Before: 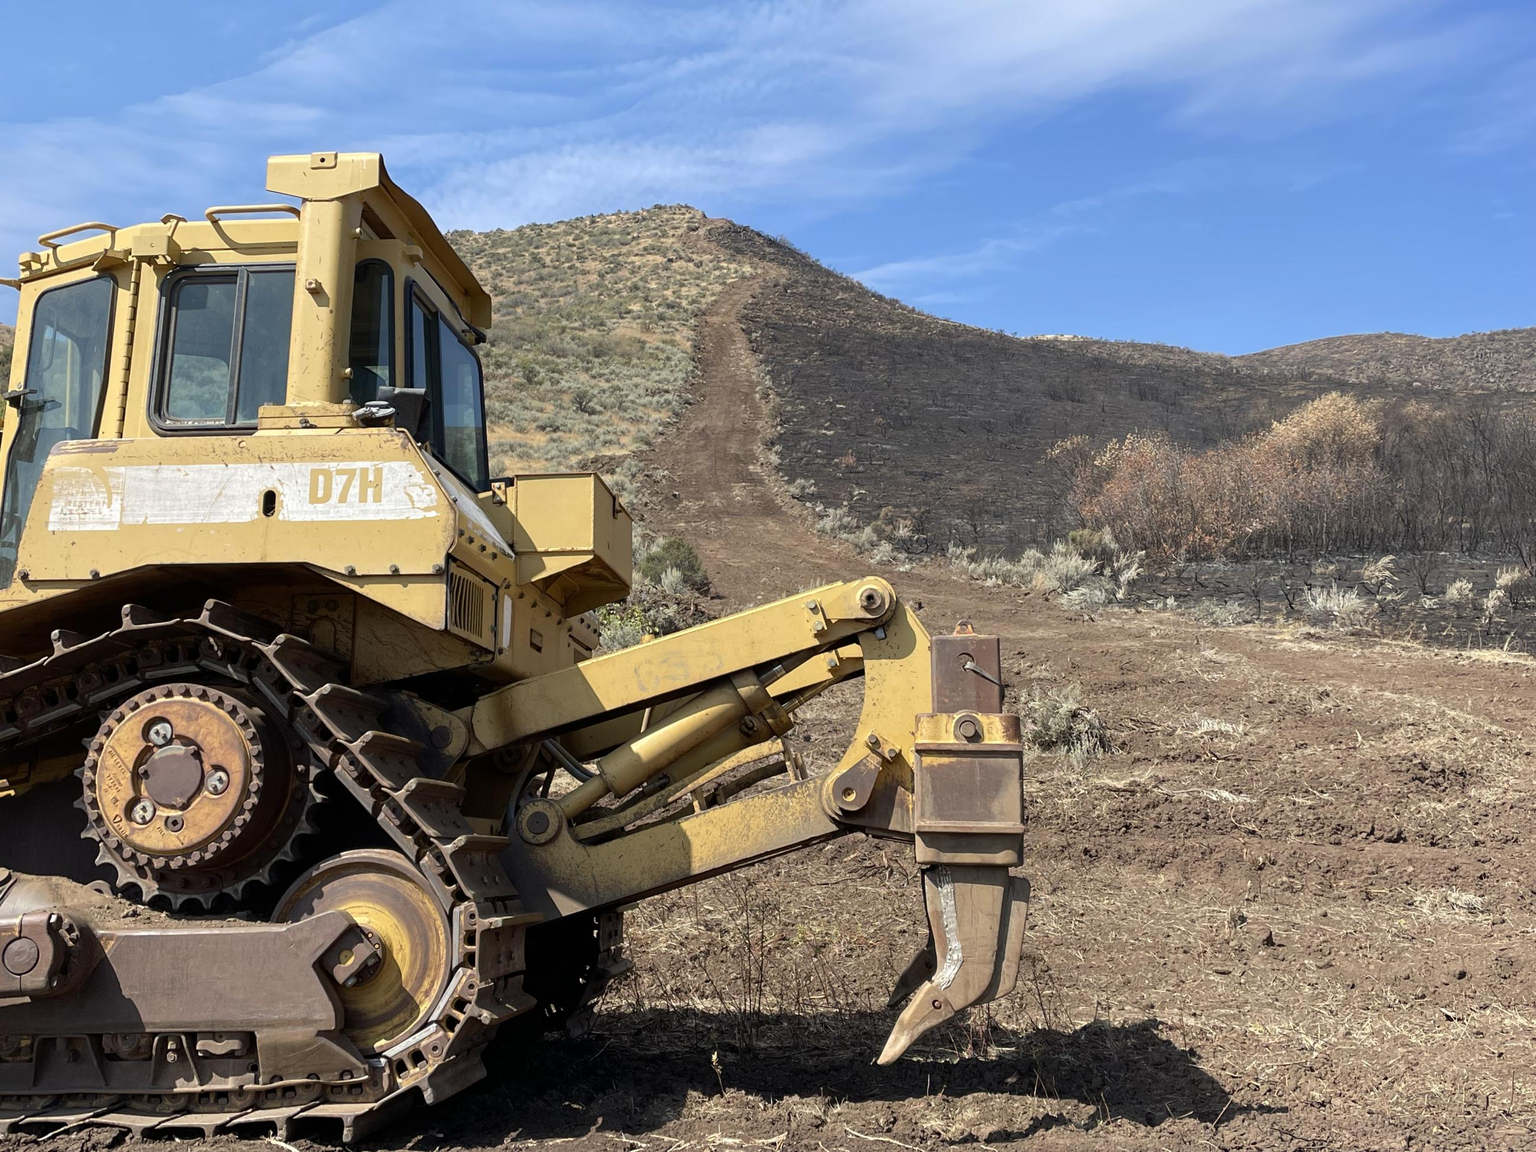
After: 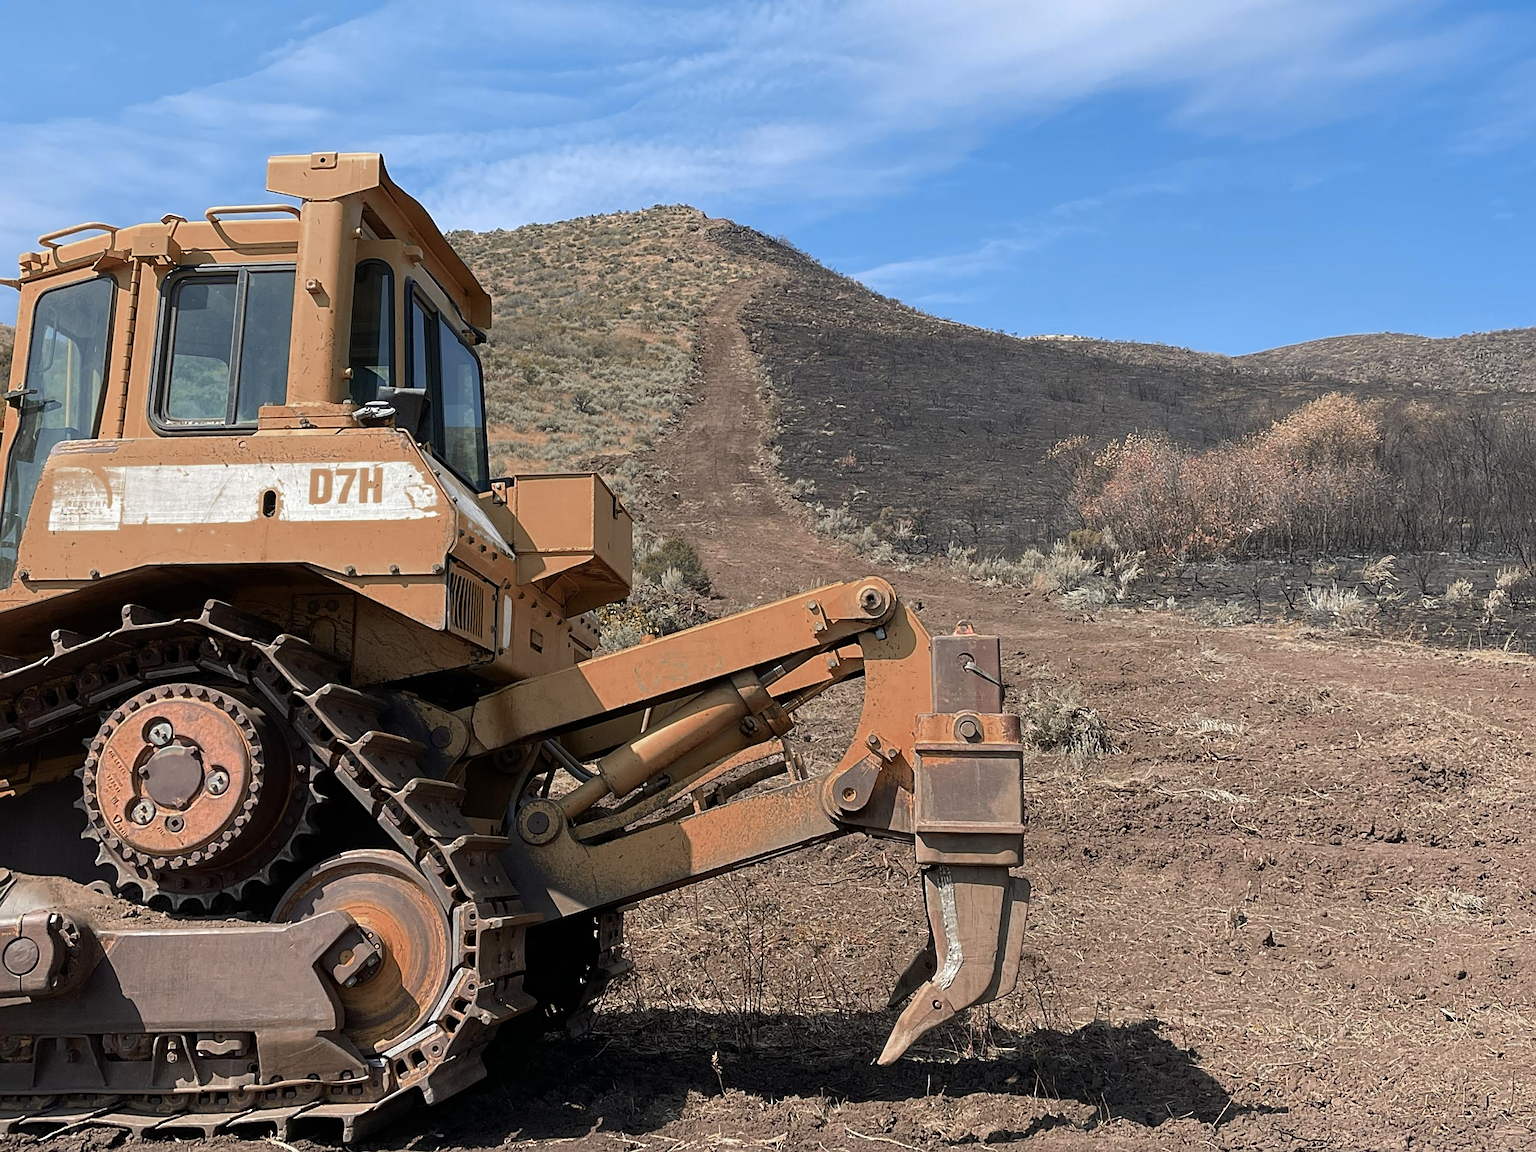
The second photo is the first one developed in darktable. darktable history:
sharpen: on, module defaults
color zones: curves: ch0 [(0.006, 0.385) (0.143, 0.563) (0.243, 0.321) (0.352, 0.464) (0.516, 0.456) (0.625, 0.5) (0.75, 0.5) (0.875, 0.5)]; ch1 [(0, 0.5) (0.134, 0.504) (0.246, 0.463) (0.421, 0.515) (0.5, 0.56) (0.625, 0.5) (0.75, 0.5) (0.875, 0.5)]; ch2 [(0, 0.5) (0.131, 0.426) (0.307, 0.289) (0.38, 0.188) (0.513, 0.216) (0.625, 0.548) (0.75, 0.468) (0.838, 0.396) (0.971, 0.311)]
